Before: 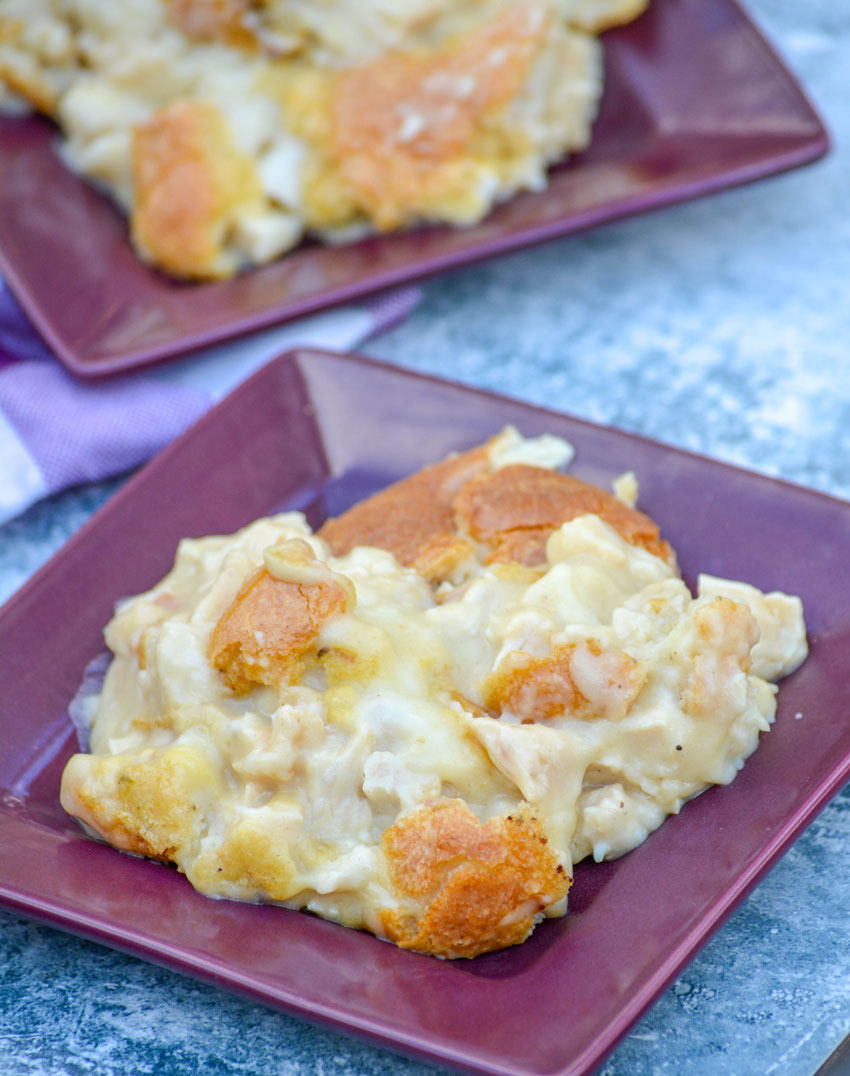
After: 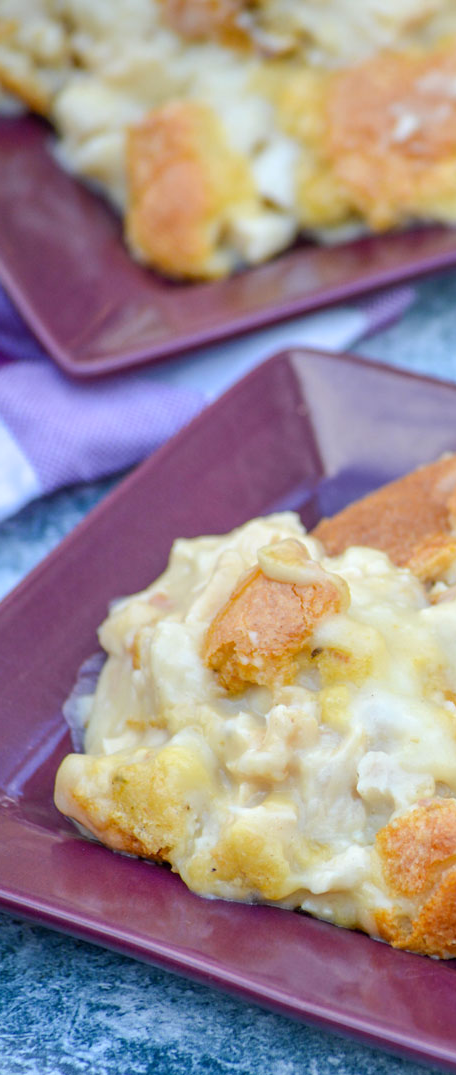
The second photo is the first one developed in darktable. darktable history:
crop: left 0.725%, right 45.56%, bottom 0.088%
tone equalizer: mask exposure compensation -0.499 EV
